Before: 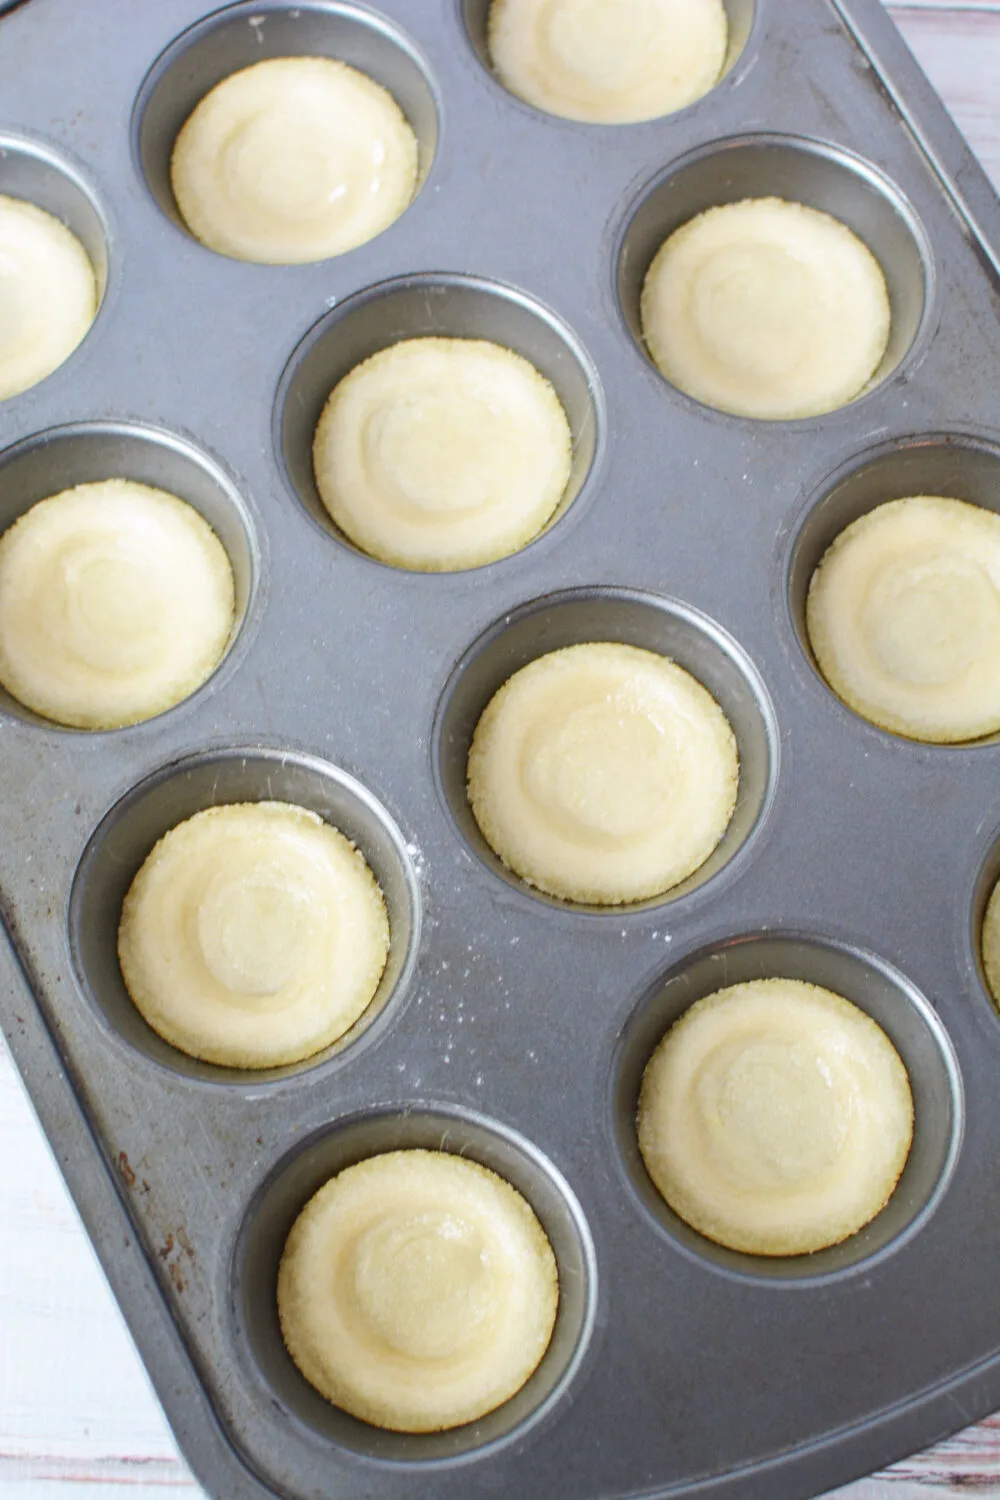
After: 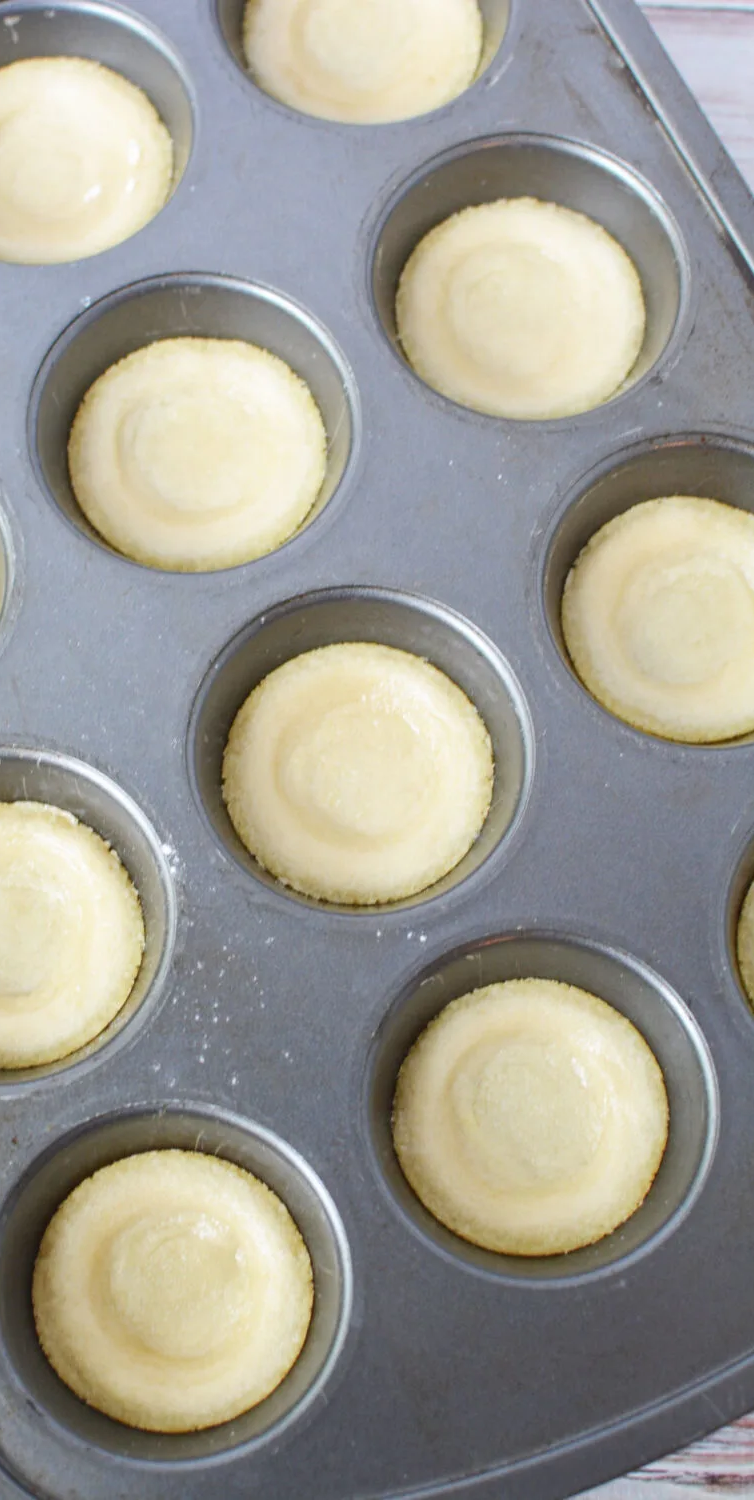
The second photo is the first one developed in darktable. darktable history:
crop and rotate: left 24.537%
